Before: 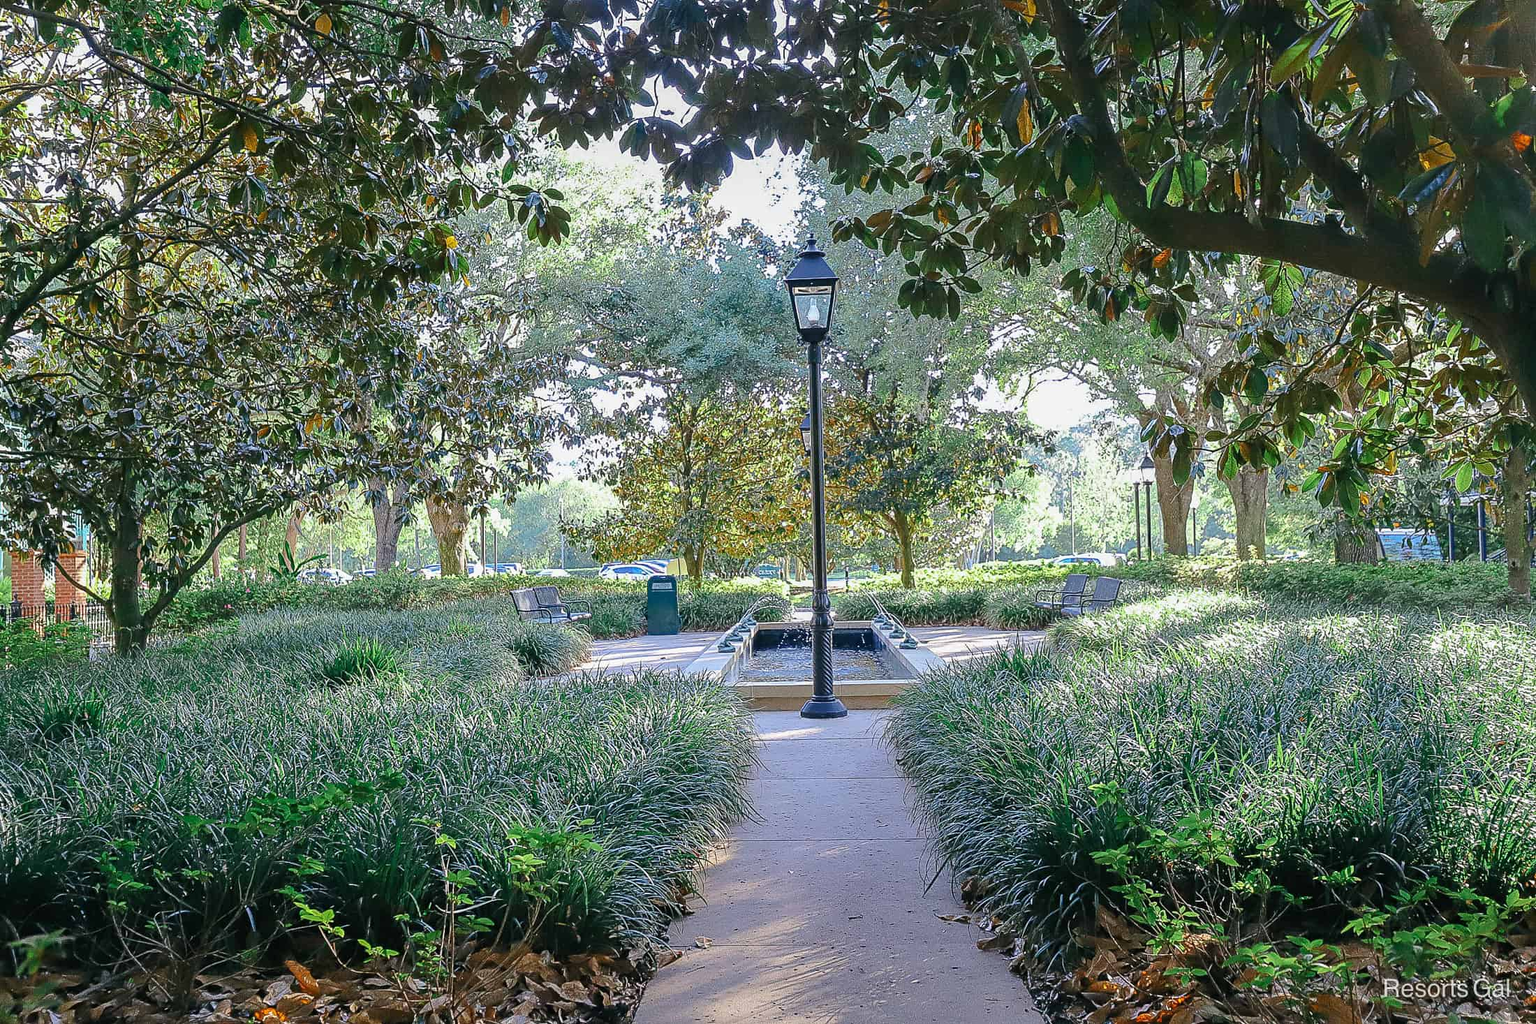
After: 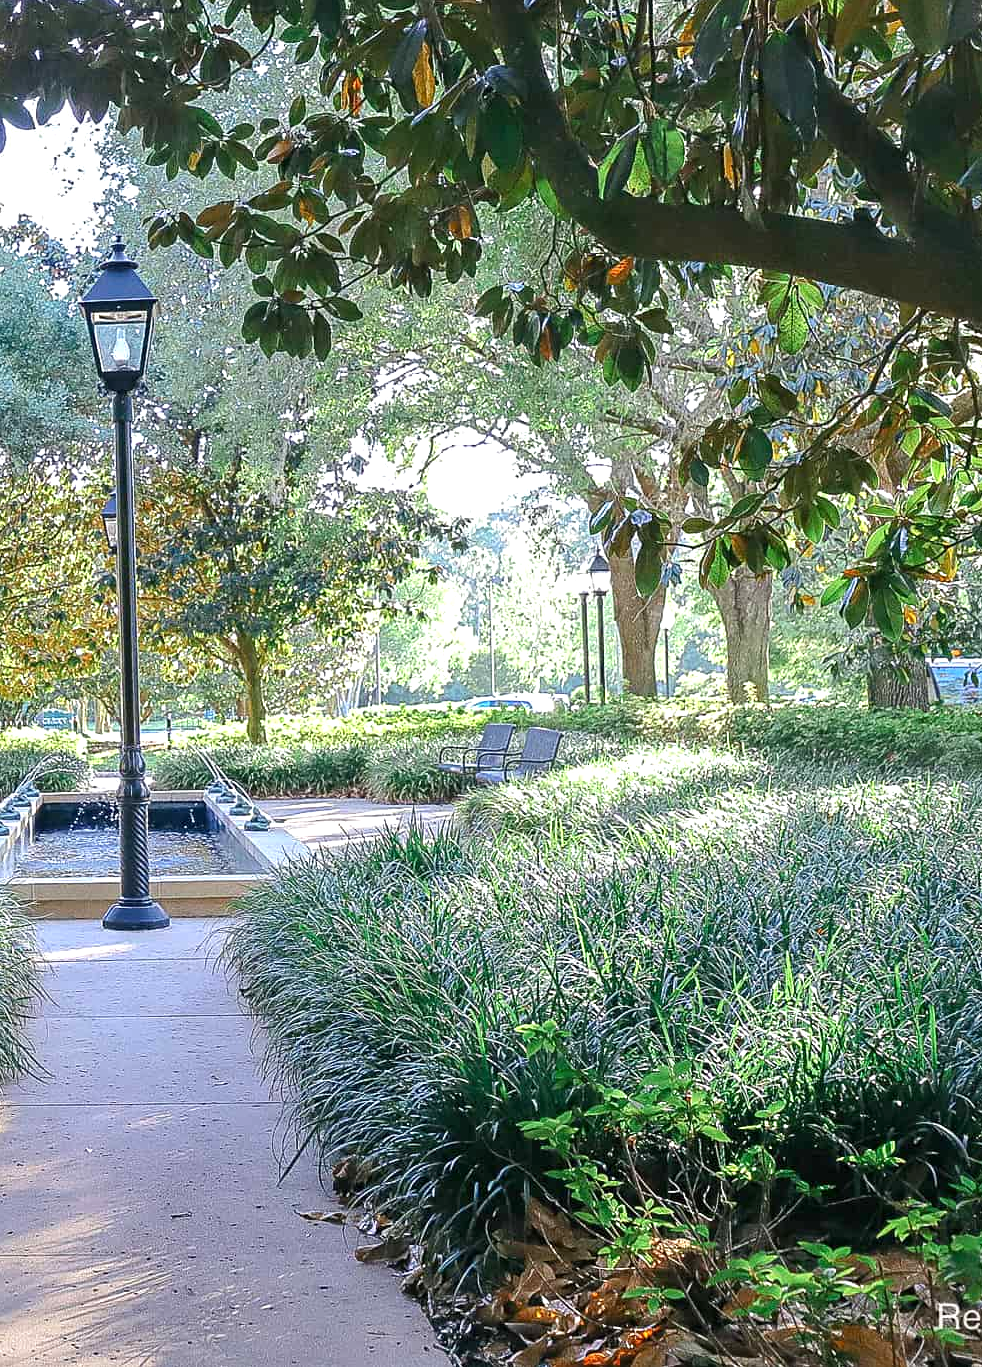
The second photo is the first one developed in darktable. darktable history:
exposure: black level correction 0.001, exposure 0.498 EV, compensate exposure bias true, compensate highlight preservation false
crop: left 47.477%, top 6.783%, right 7.875%
